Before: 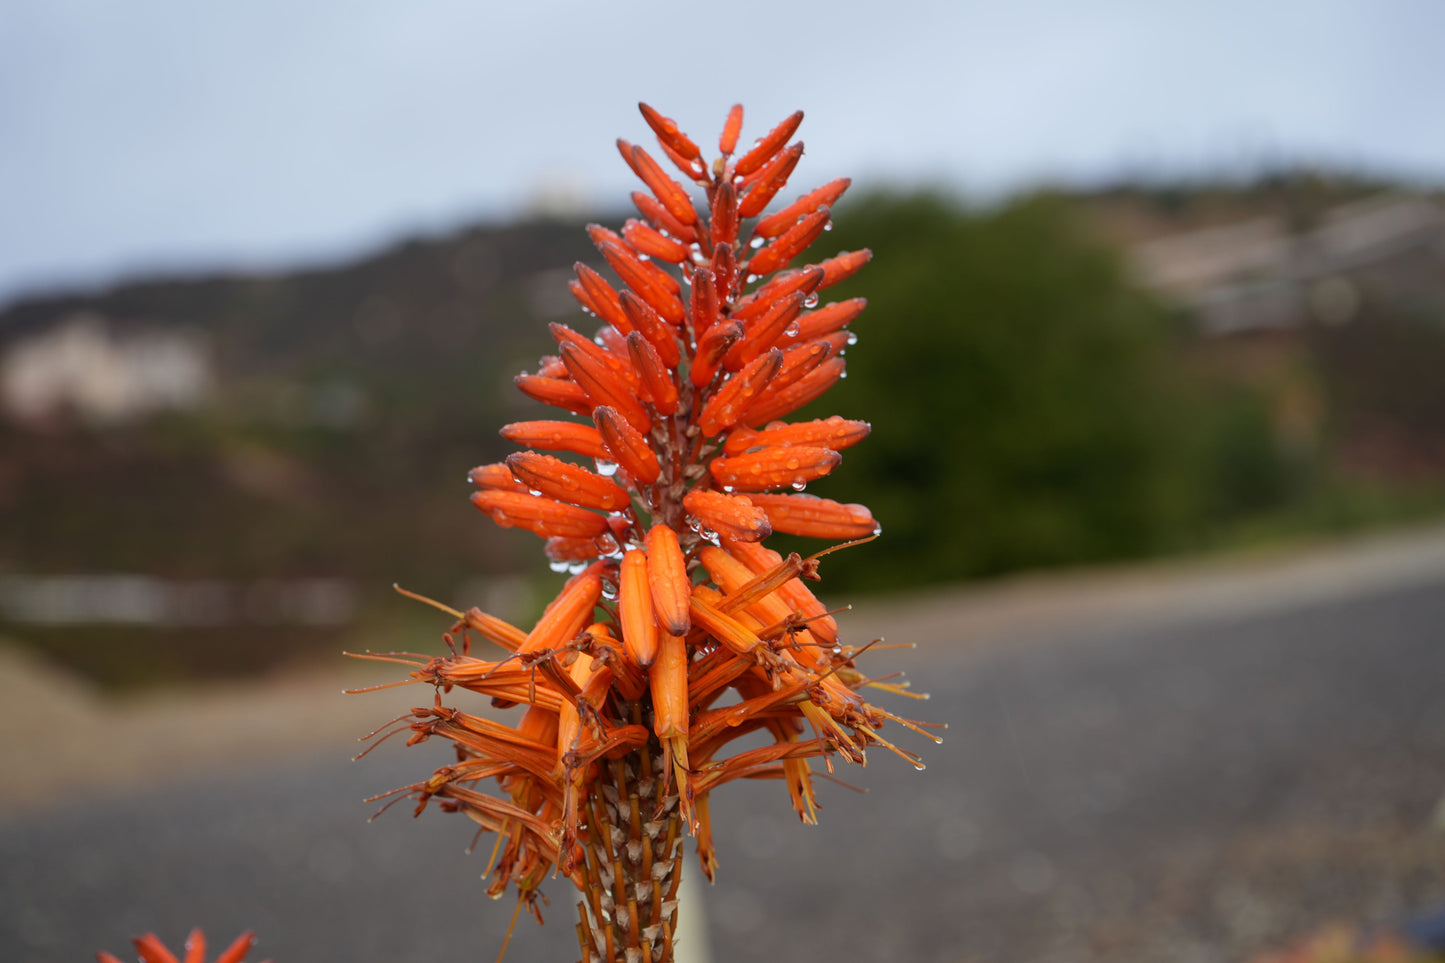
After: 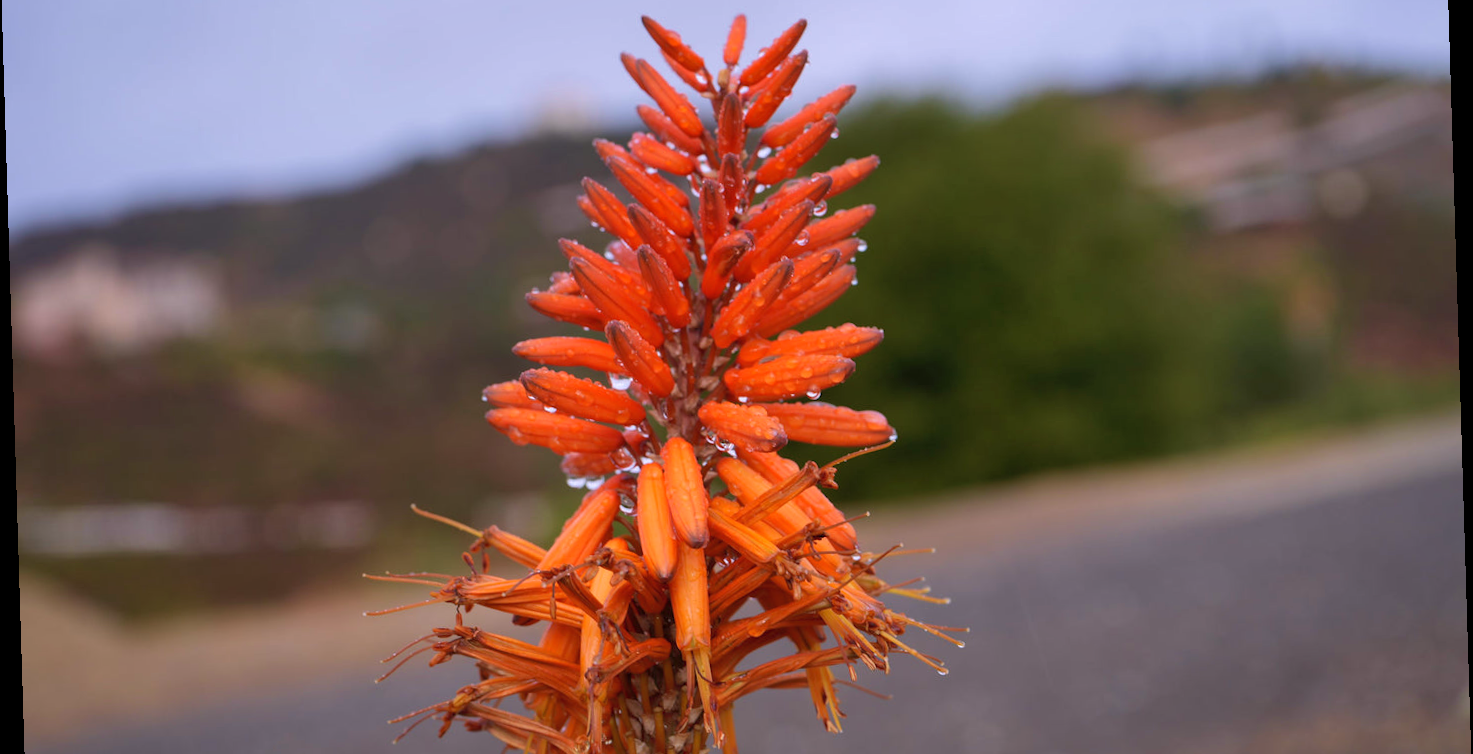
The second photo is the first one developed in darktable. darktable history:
crop: top 11.038%, bottom 13.962%
velvia: on, module defaults
shadows and highlights: on, module defaults
white balance: red 1.05, blue 1.072
rotate and perspective: rotation -1.75°, automatic cropping off
